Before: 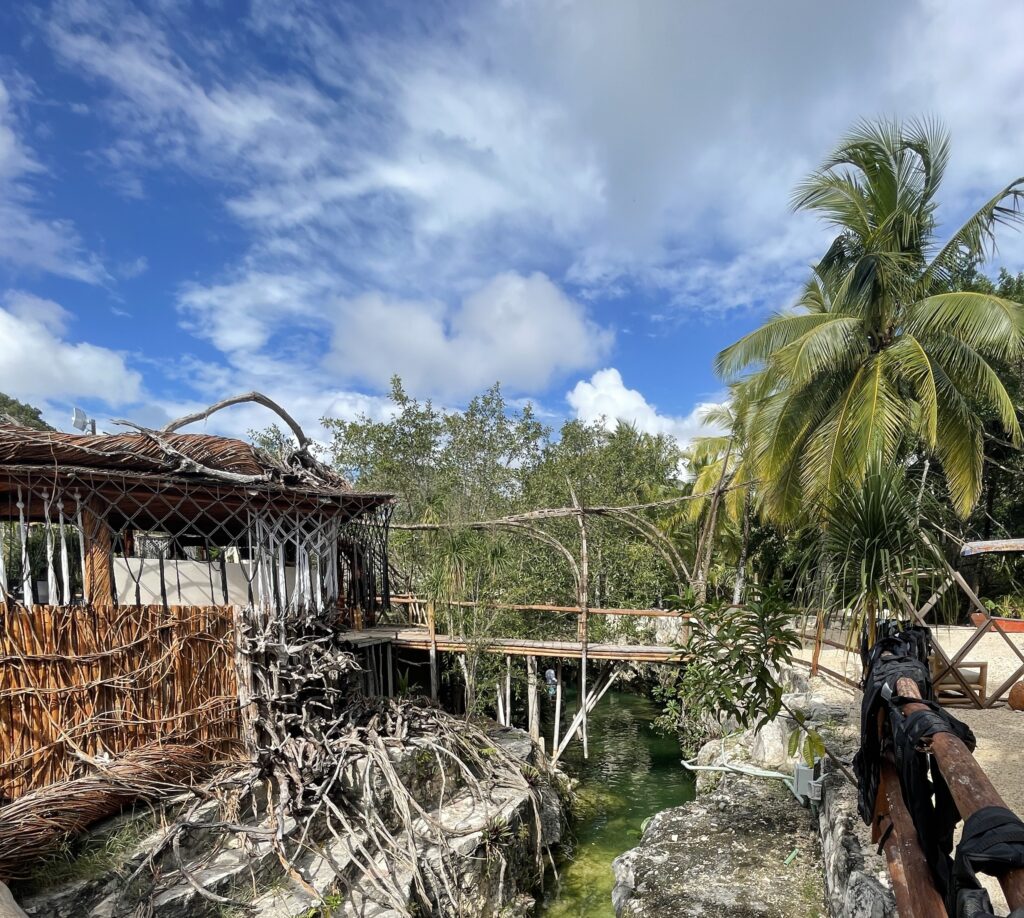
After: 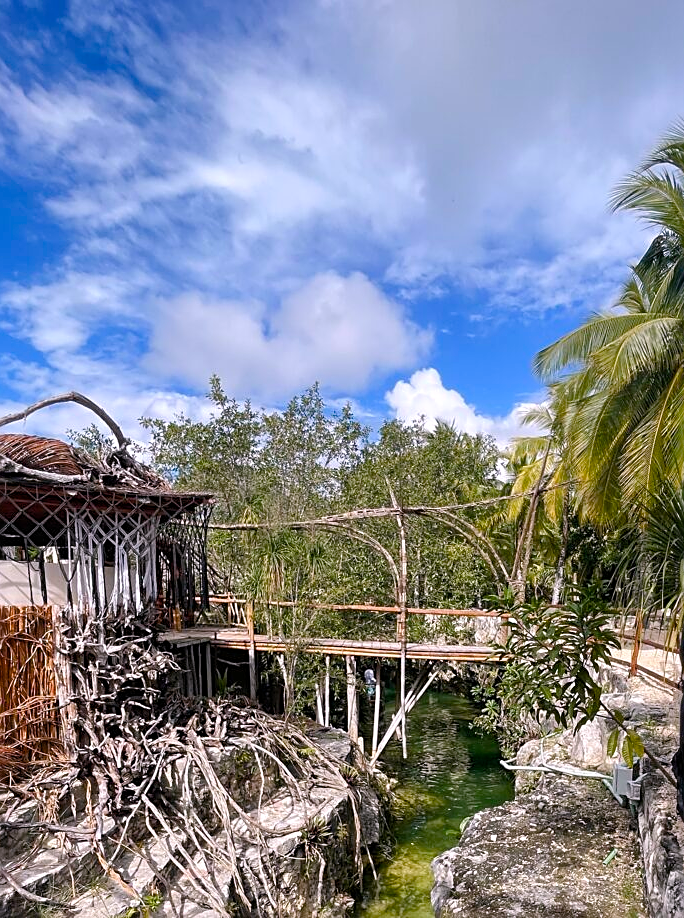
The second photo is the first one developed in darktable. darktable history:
sharpen: on, module defaults
white balance: red 1.05, blue 1.072
color balance rgb: perceptual saturation grading › global saturation 20%, perceptual saturation grading › highlights -25%, perceptual saturation grading › shadows 25%
crop and rotate: left 17.732%, right 15.423%
